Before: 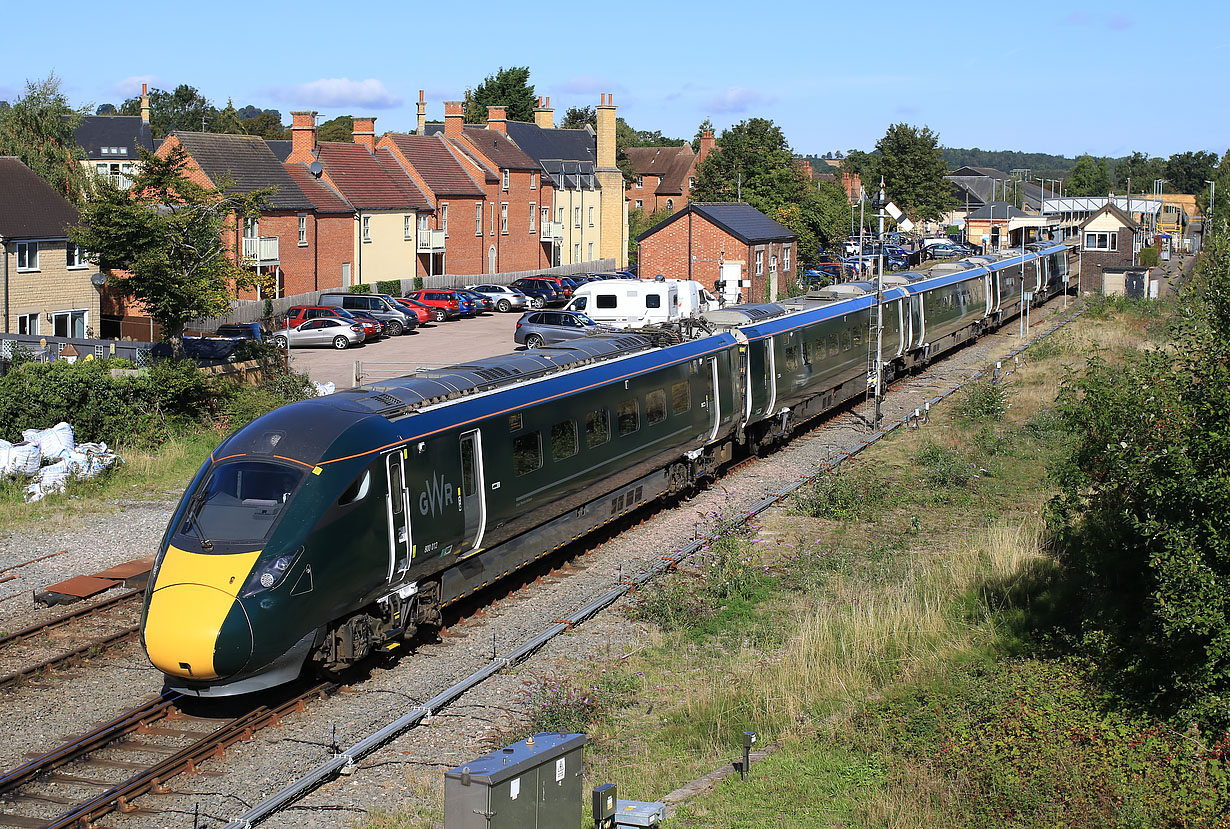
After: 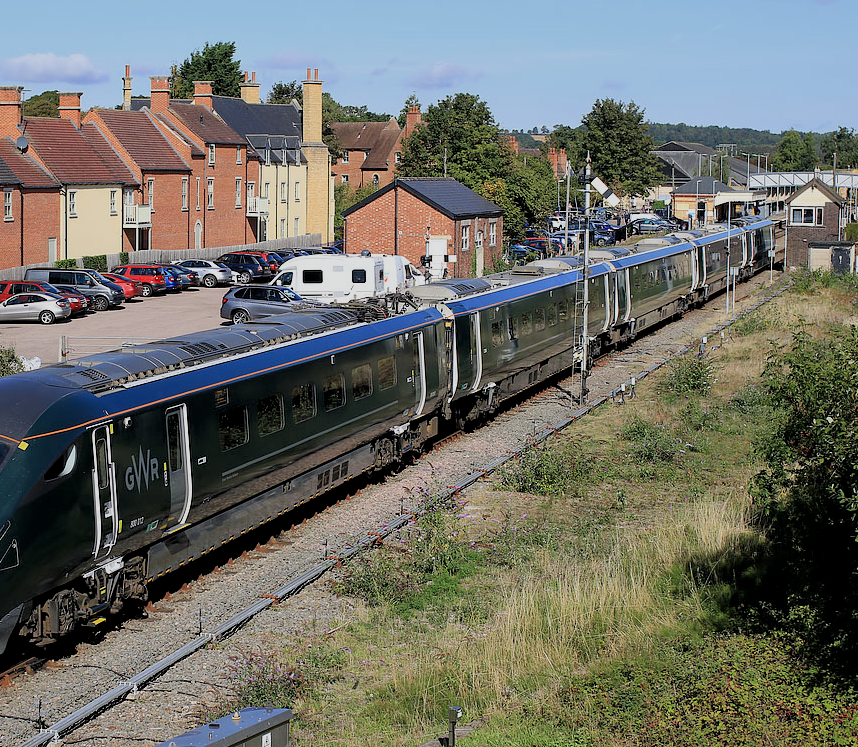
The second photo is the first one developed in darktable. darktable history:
filmic rgb: middle gray luminance 18.35%, black relative exposure -8.9 EV, white relative exposure 3.69 EV, target black luminance 0%, hardness 4.87, latitude 67.84%, contrast 0.939, highlights saturation mix 19.64%, shadows ↔ highlights balance 21.5%
crop and rotate: left 23.949%, top 3.036%, right 6.236%, bottom 6.835%
local contrast: mode bilateral grid, contrast 20, coarseness 50, detail 119%, midtone range 0.2
